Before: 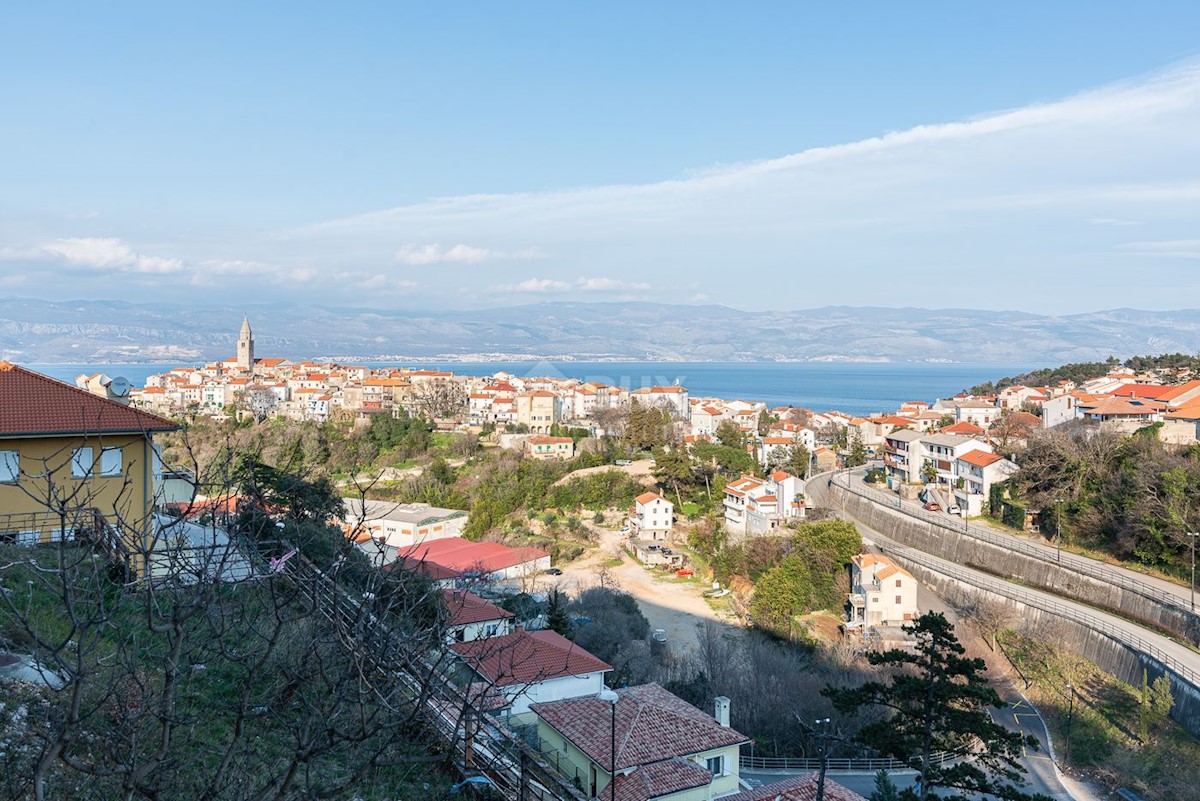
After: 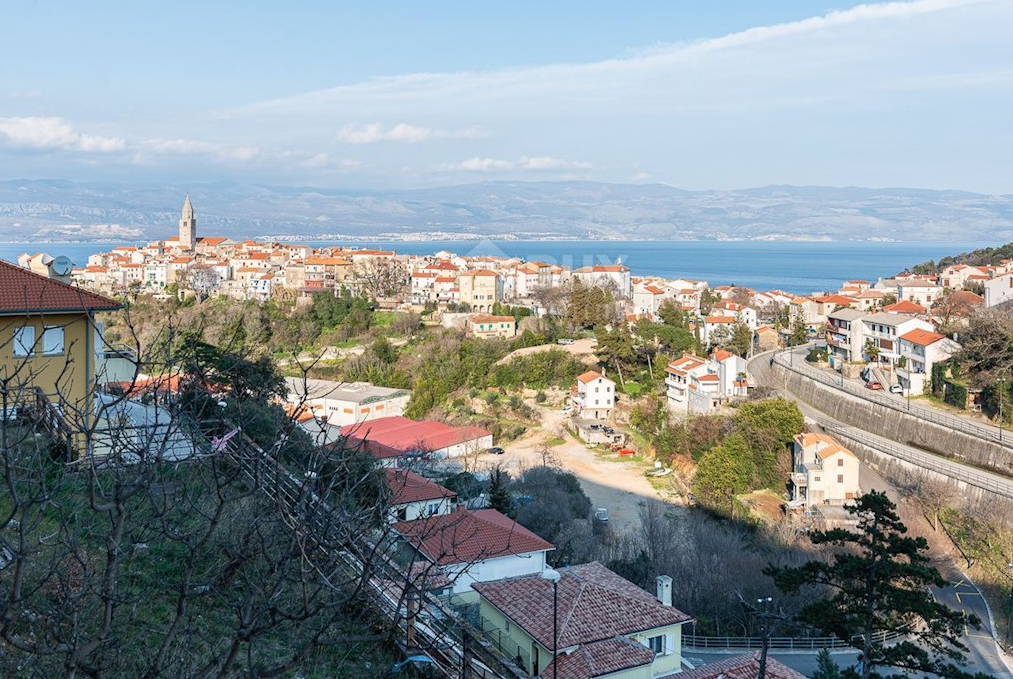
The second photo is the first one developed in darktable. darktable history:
crop and rotate: left 4.91%, top 15.2%, right 10.64%
